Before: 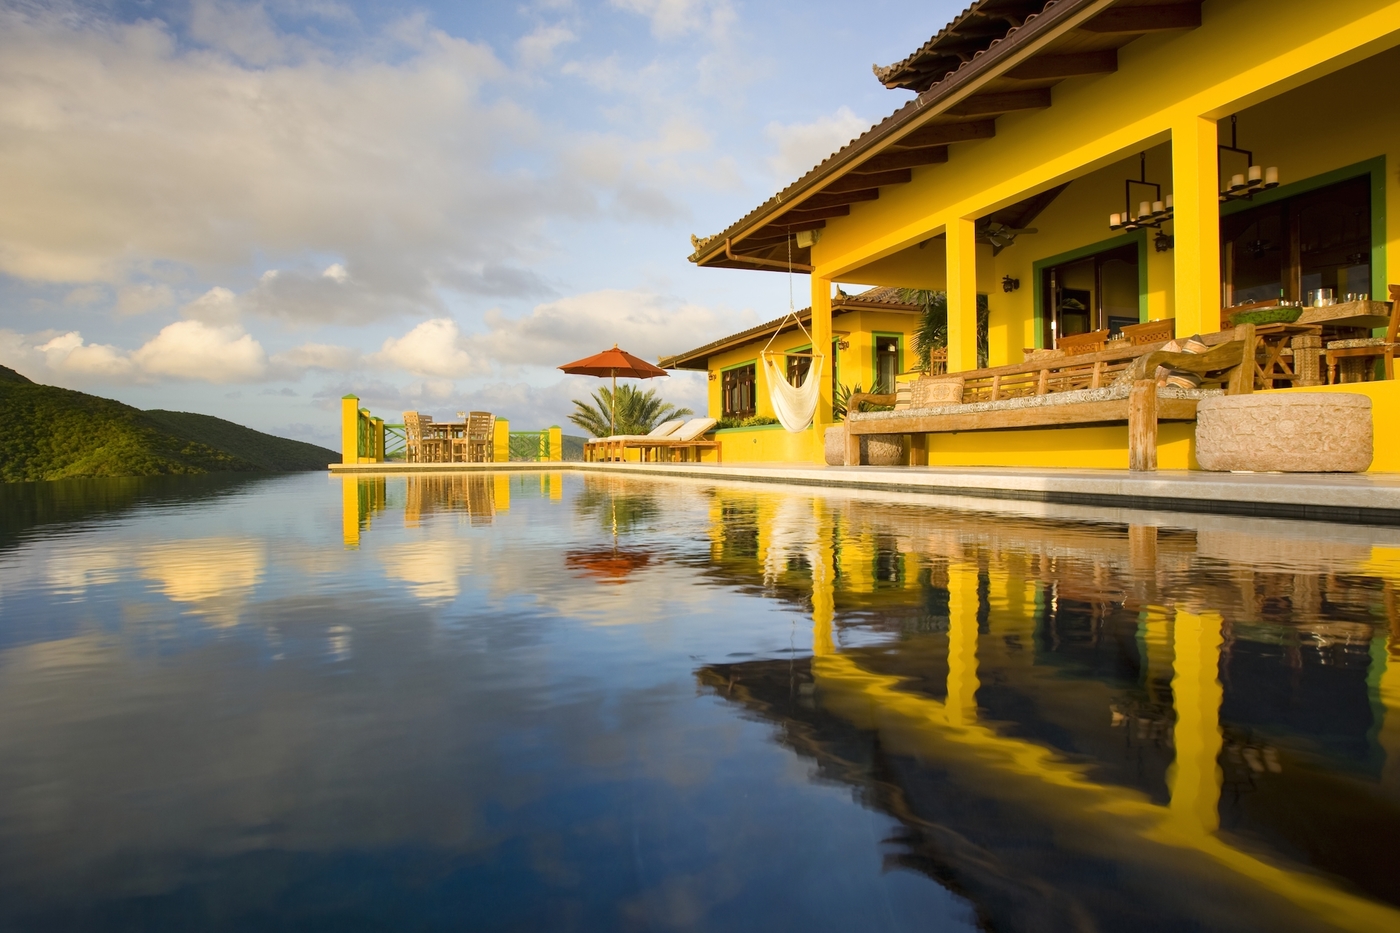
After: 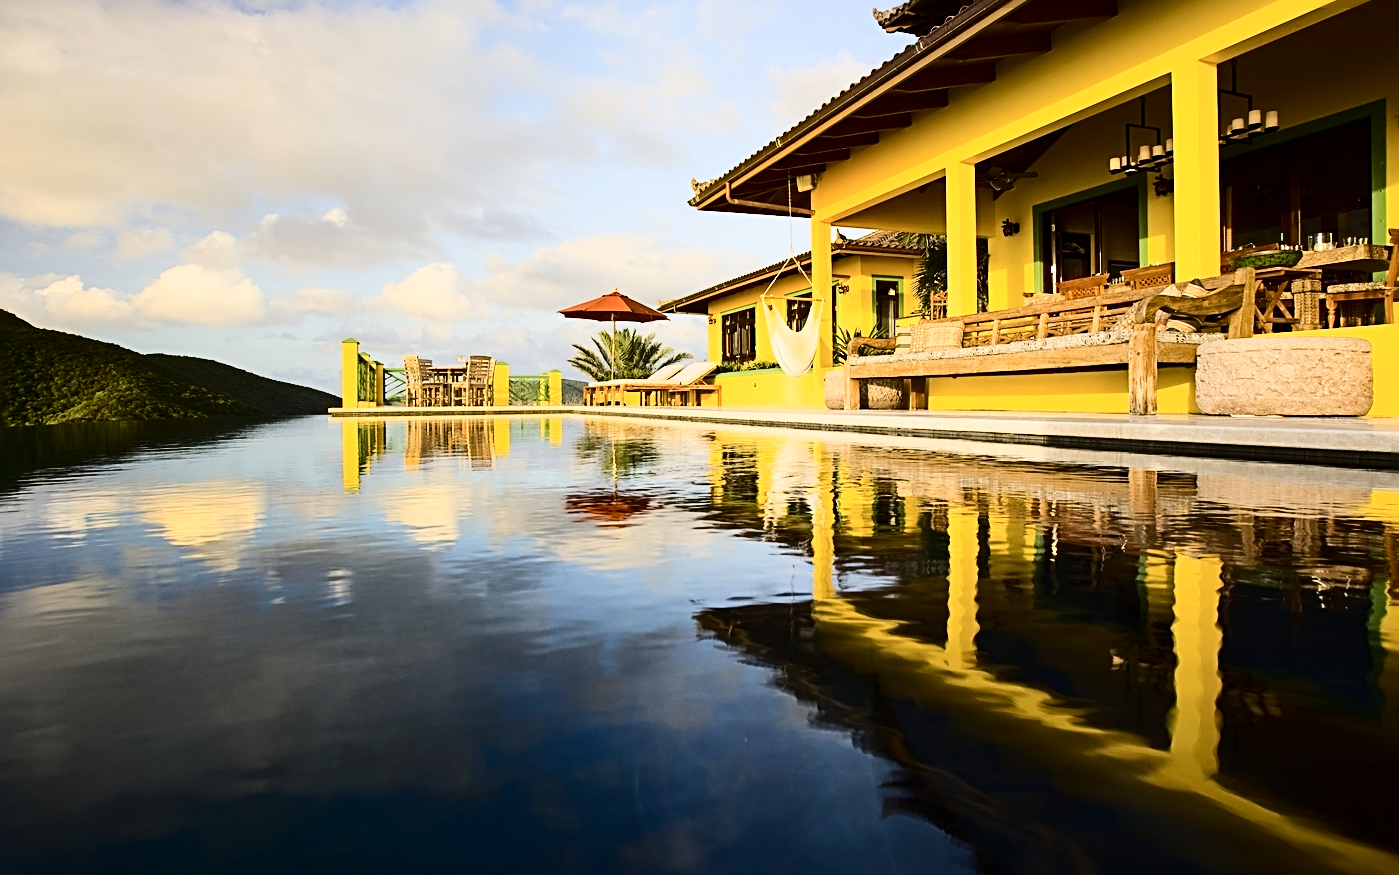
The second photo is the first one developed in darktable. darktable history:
exposure: black level correction 0, exposure -0.722 EV, compensate highlight preservation false
sharpen: radius 2.979, amount 0.758
base curve: curves: ch0 [(0, 0) (0.028, 0.03) (0.121, 0.232) (0.46, 0.748) (0.859, 0.968) (1, 1)]
crop and rotate: top 6.145%
contrast brightness saturation: contrast 0.288
